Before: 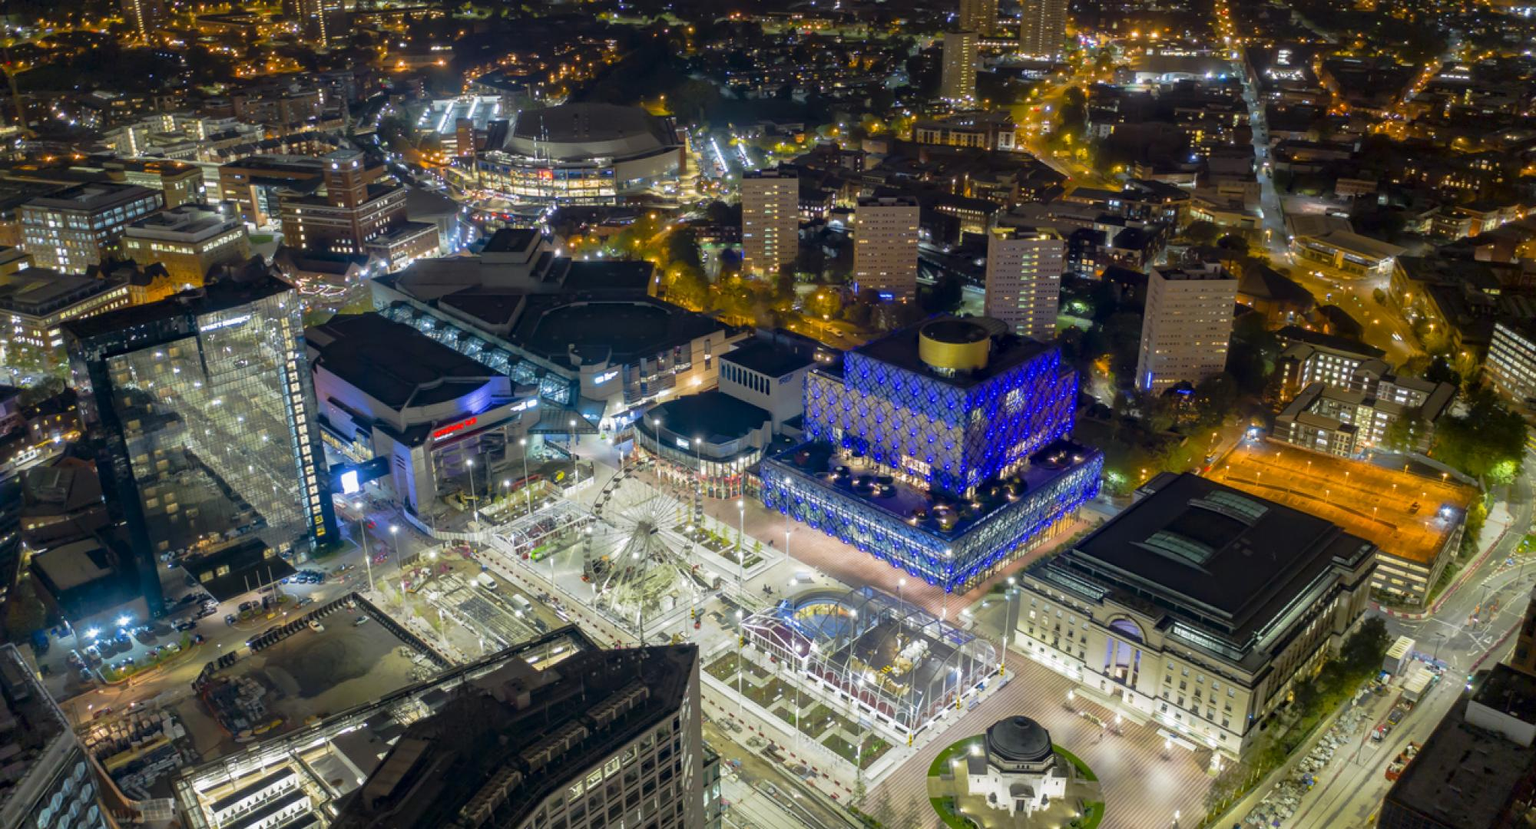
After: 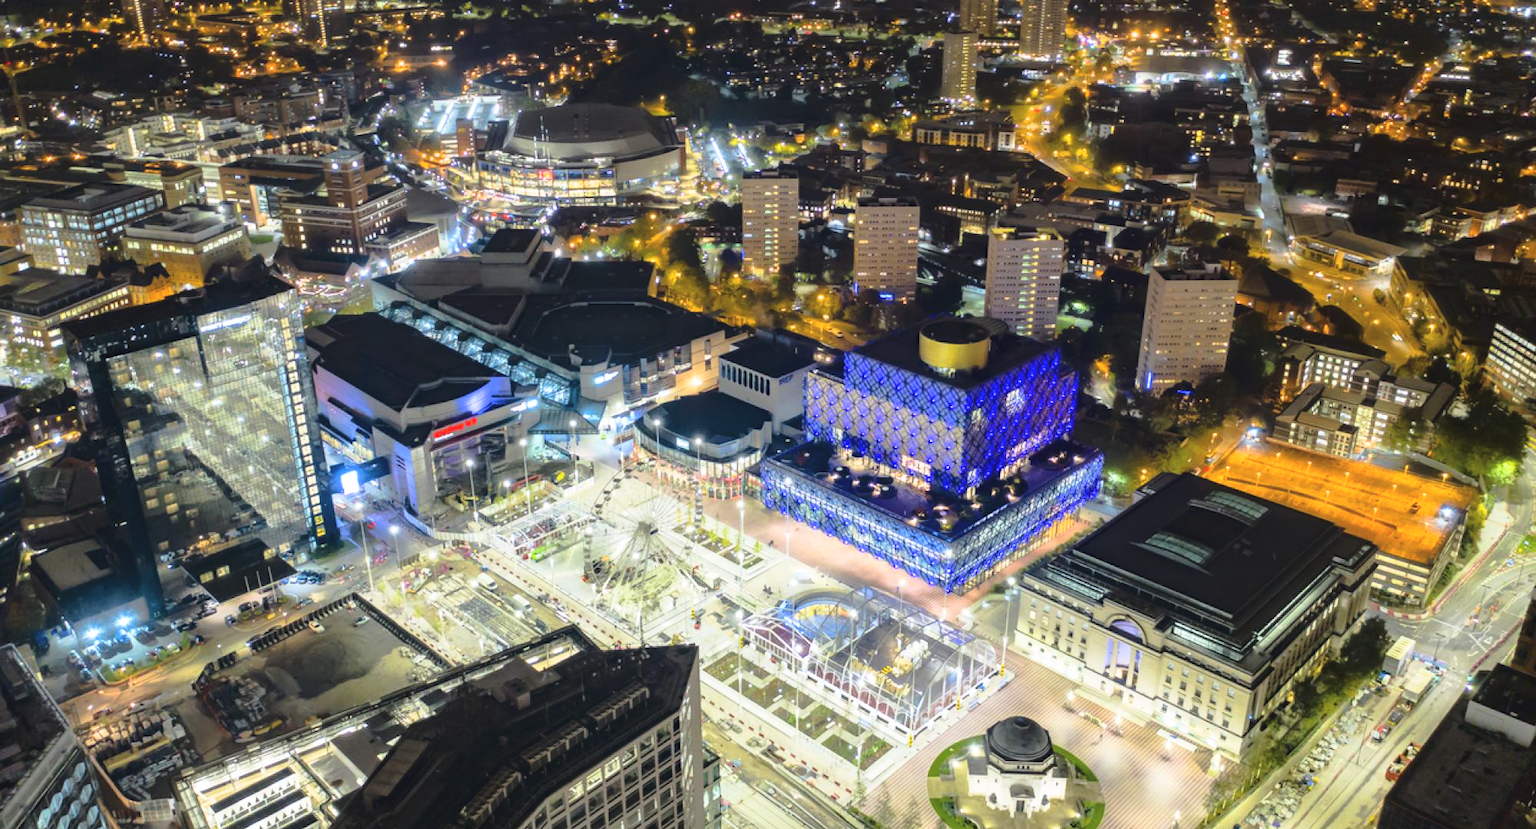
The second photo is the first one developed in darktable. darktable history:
exposure: black level correction -0.007, exposure 0.068 EV, compensate exposure bias true, compensate highlight preservation false
tone equalizer: -8 EV -0.557 EV, mask exposure compensation -0.495 EV
base curve: curves: ch0 [(0, 0) (0.028, 0.03) (0.121, 0.232) (0.46, 0.748) (0.859, 0.968) (1, 1)]
